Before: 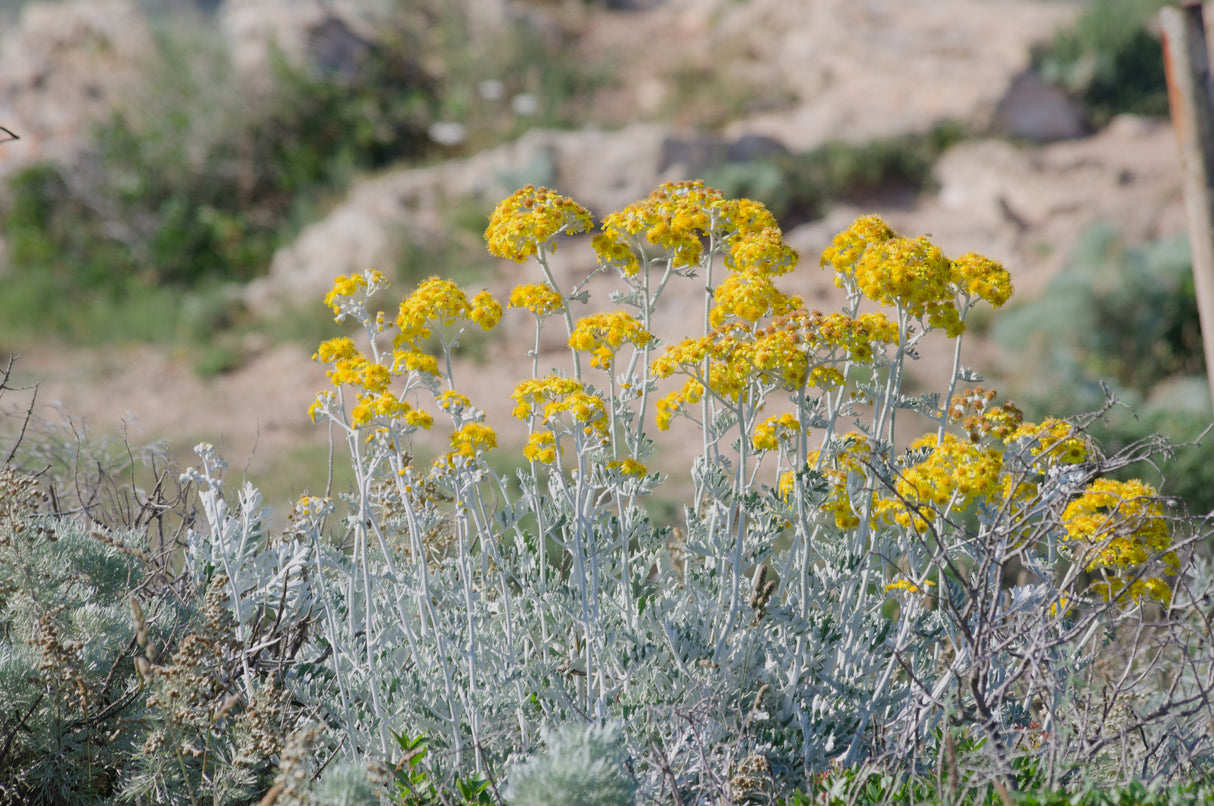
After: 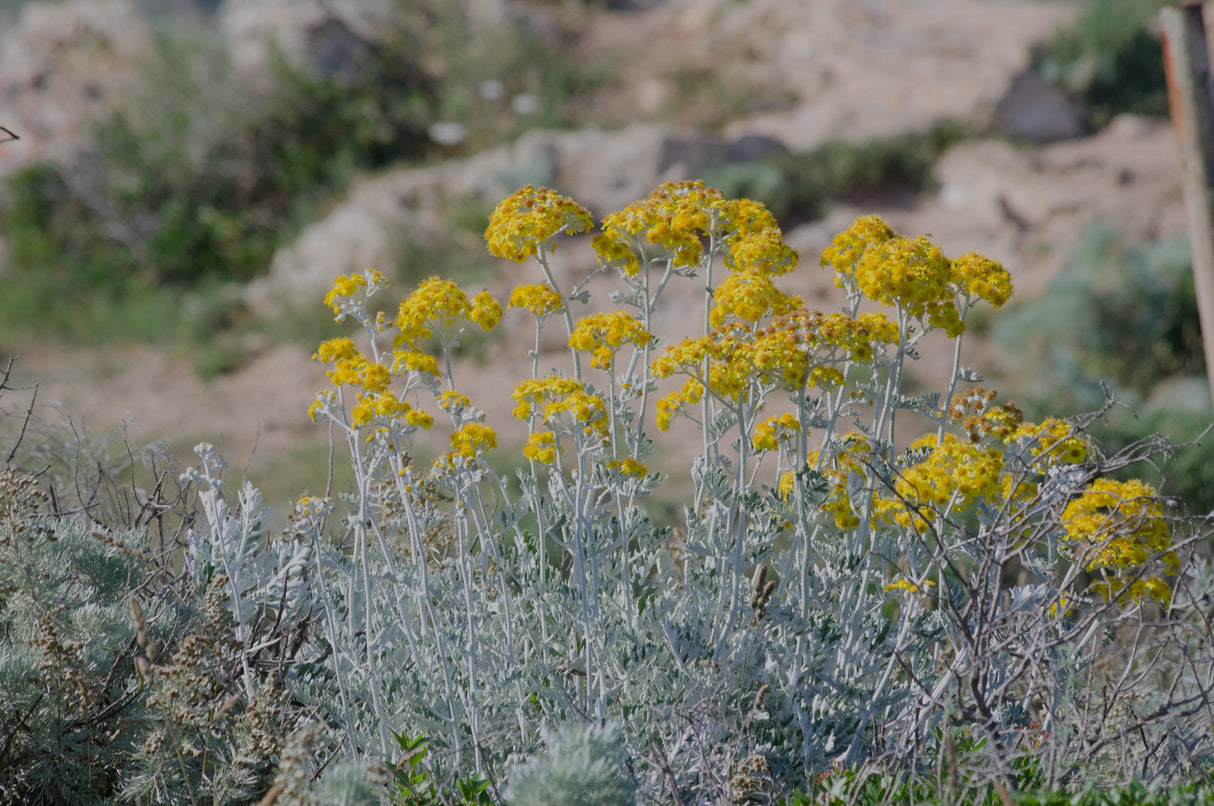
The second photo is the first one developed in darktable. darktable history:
exposure: exposure -0.492 EV, compensate highlight preservation false
white balance: red 0.988, blue 1.017
